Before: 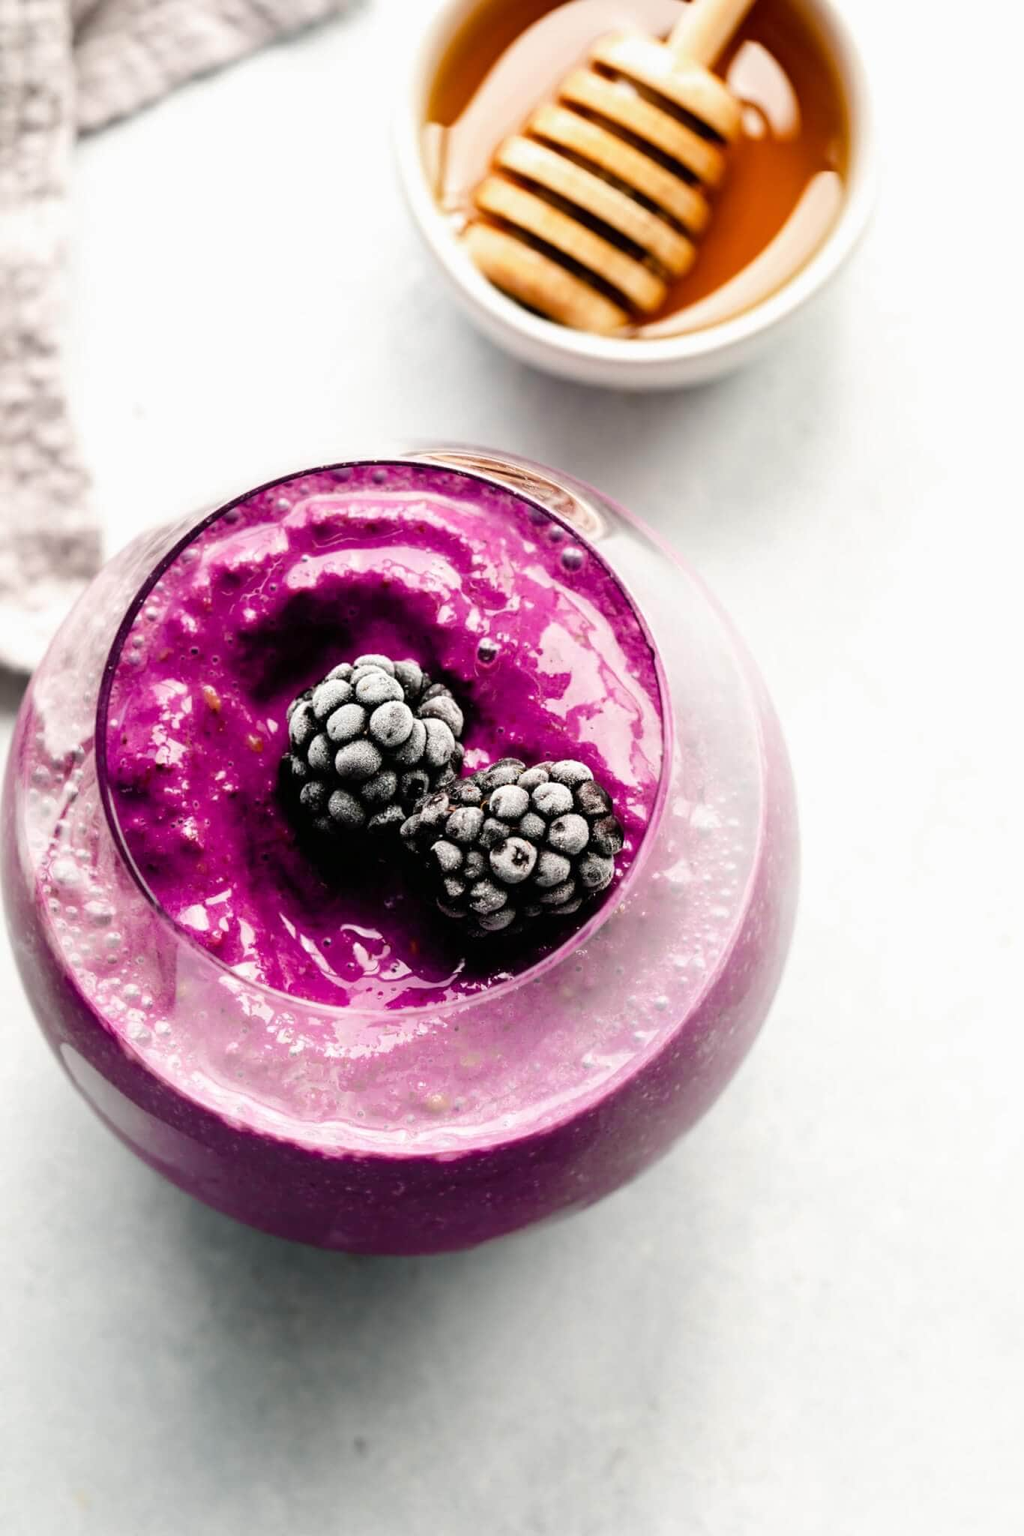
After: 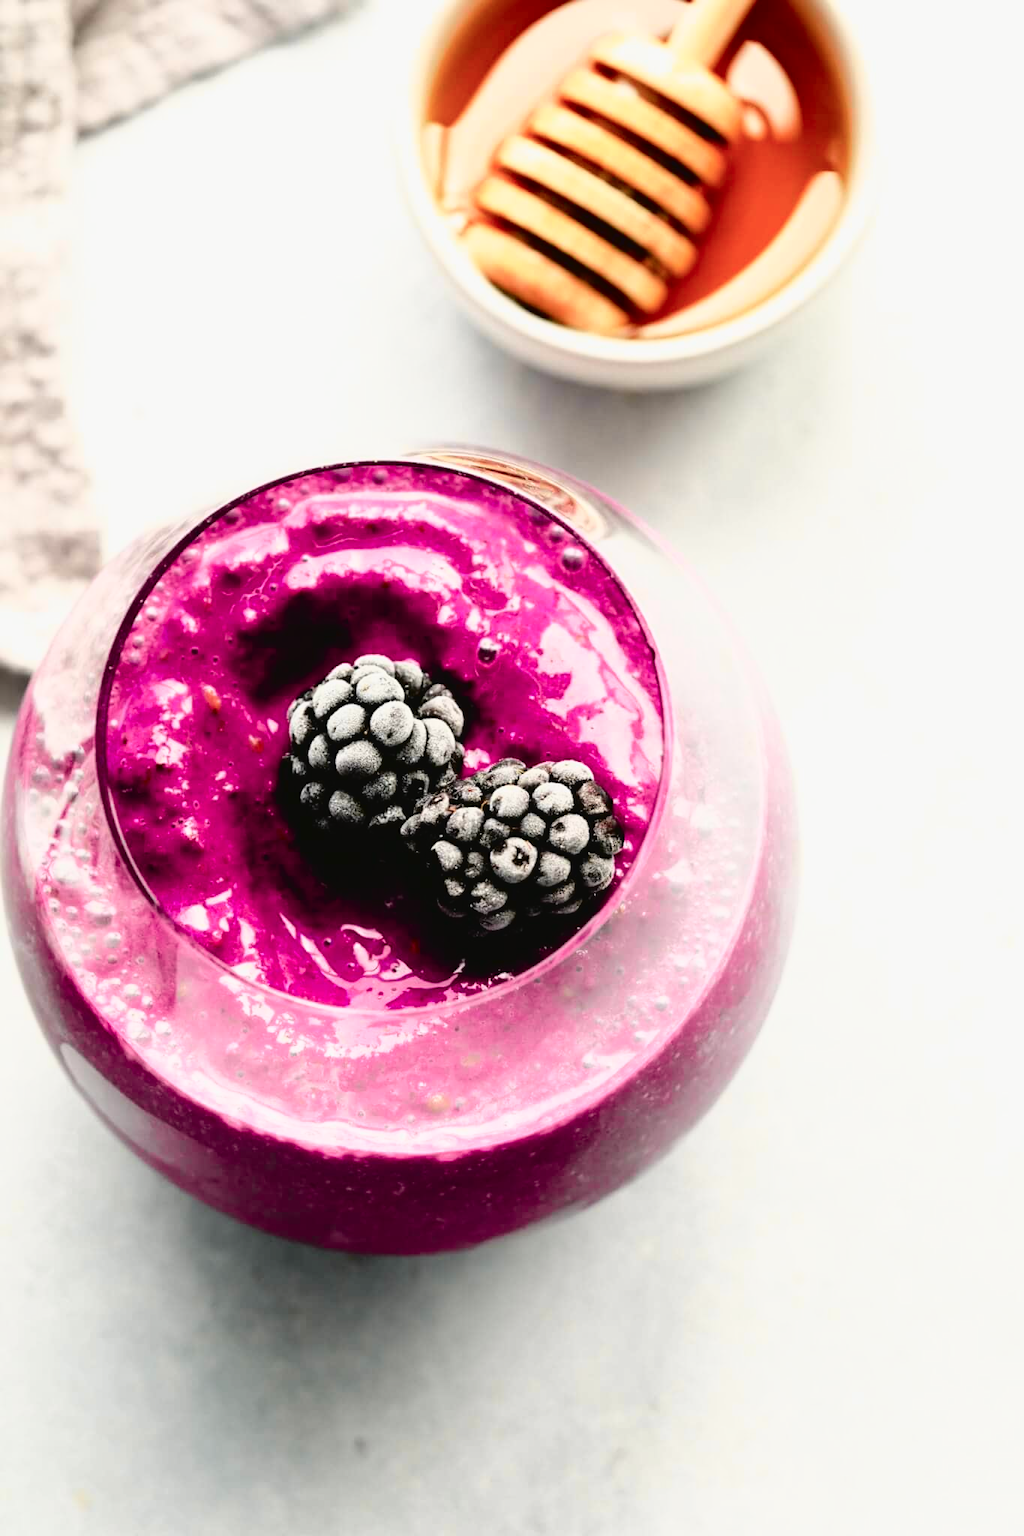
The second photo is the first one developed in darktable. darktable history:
tone curve: curves: ch0 [(0.003, 0.029) (0.037, 0.036) (0.149, 0.117) (0.297, 0.318) (0.422, 0.474) (0.531, 0.6) (0.743, 0.809) (0.889, 0.941) (1, 0.98)]; ch1 [(0, 0) (0.305, 0.325) (0.453, 0.437) (0.482, 0.479) (0.501, 0.5) (0.506, 0.503) (0.564, 0.578) (0.587, 0.625) (0.666, 0.727) (1, 1)]; ch2 [(0, 0) (0.323, 0.277) (0.408, 0.399) (0.45, 0.48) (0.499, 0.502) (0.512, 0.523) (0.57, 0.595) (0.653, 0.671) (0.768, 0.744) (1, 1)], color space Lab, independent channels, preserve colors none
